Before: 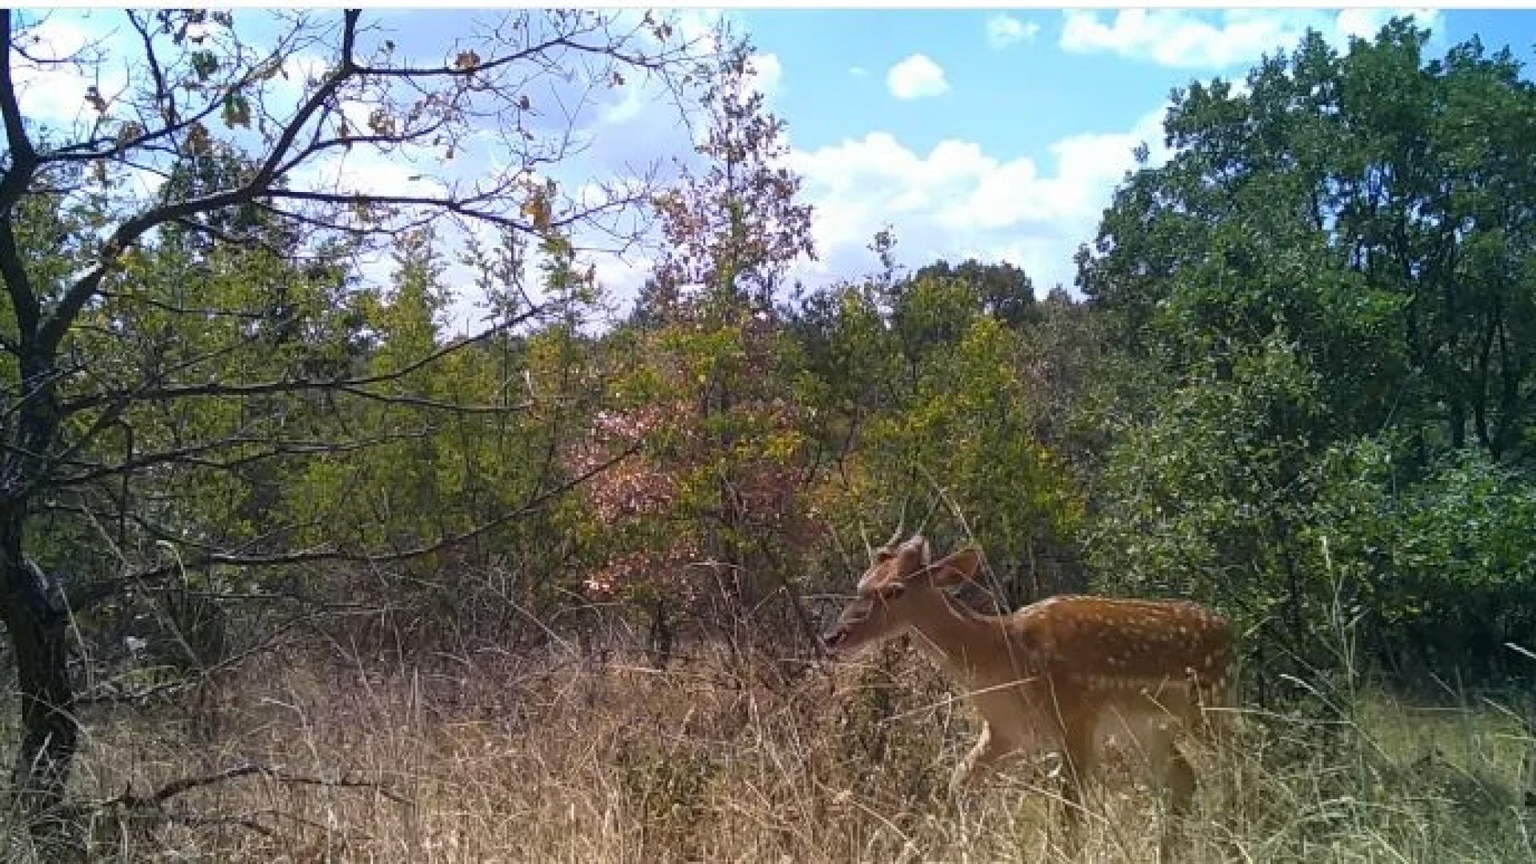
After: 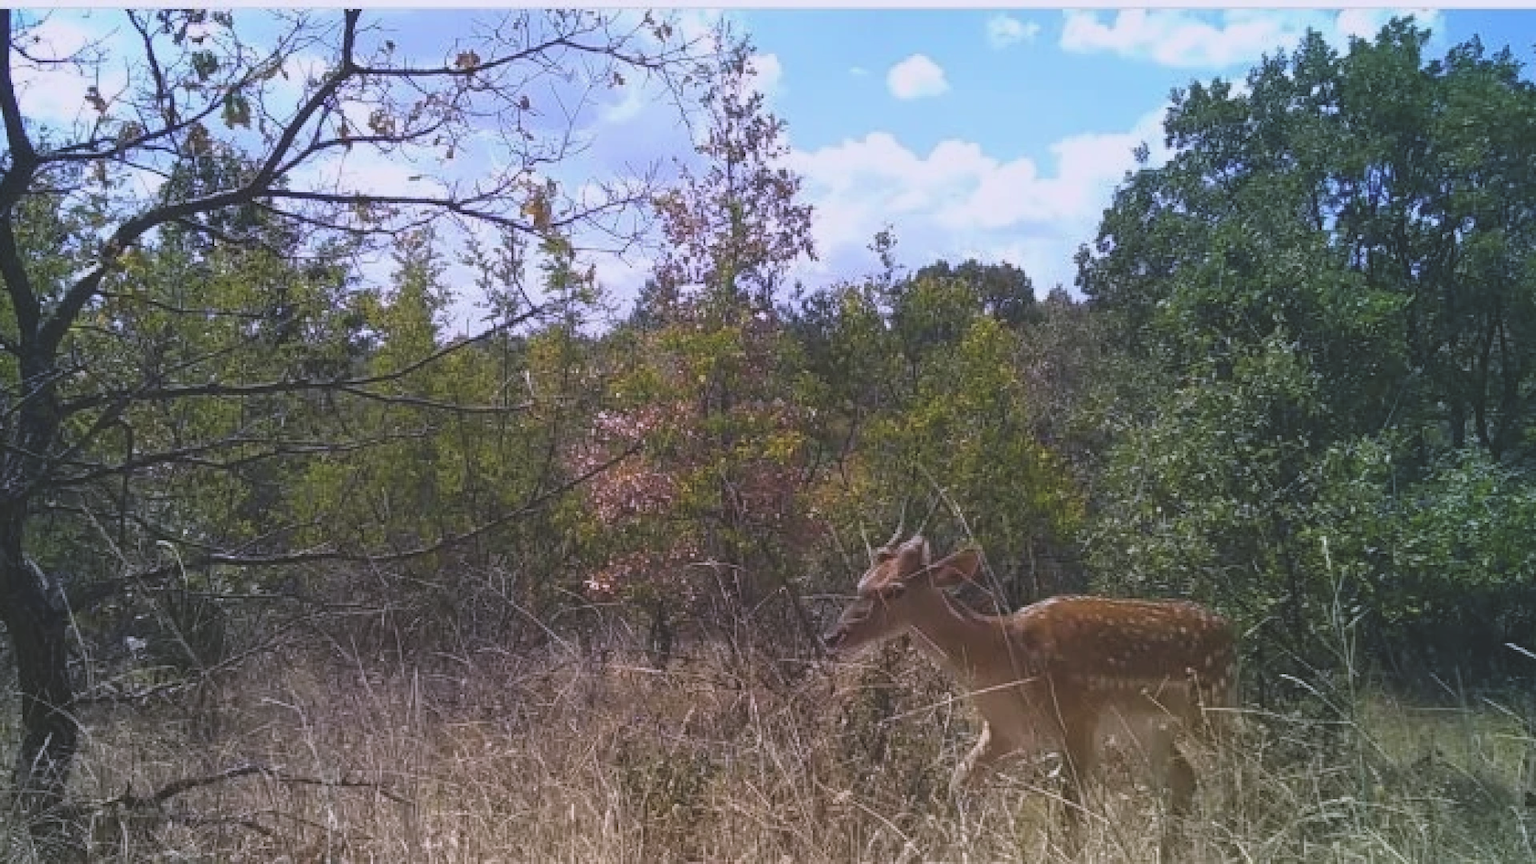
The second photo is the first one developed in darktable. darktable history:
exposure: black level correction -0.014, exposure -0.193 EV, compensate highlight preservation false
white balance: red 1.004, blue 1.096
contrast brightness saturation: contrast -0.1, saturation -0.1
